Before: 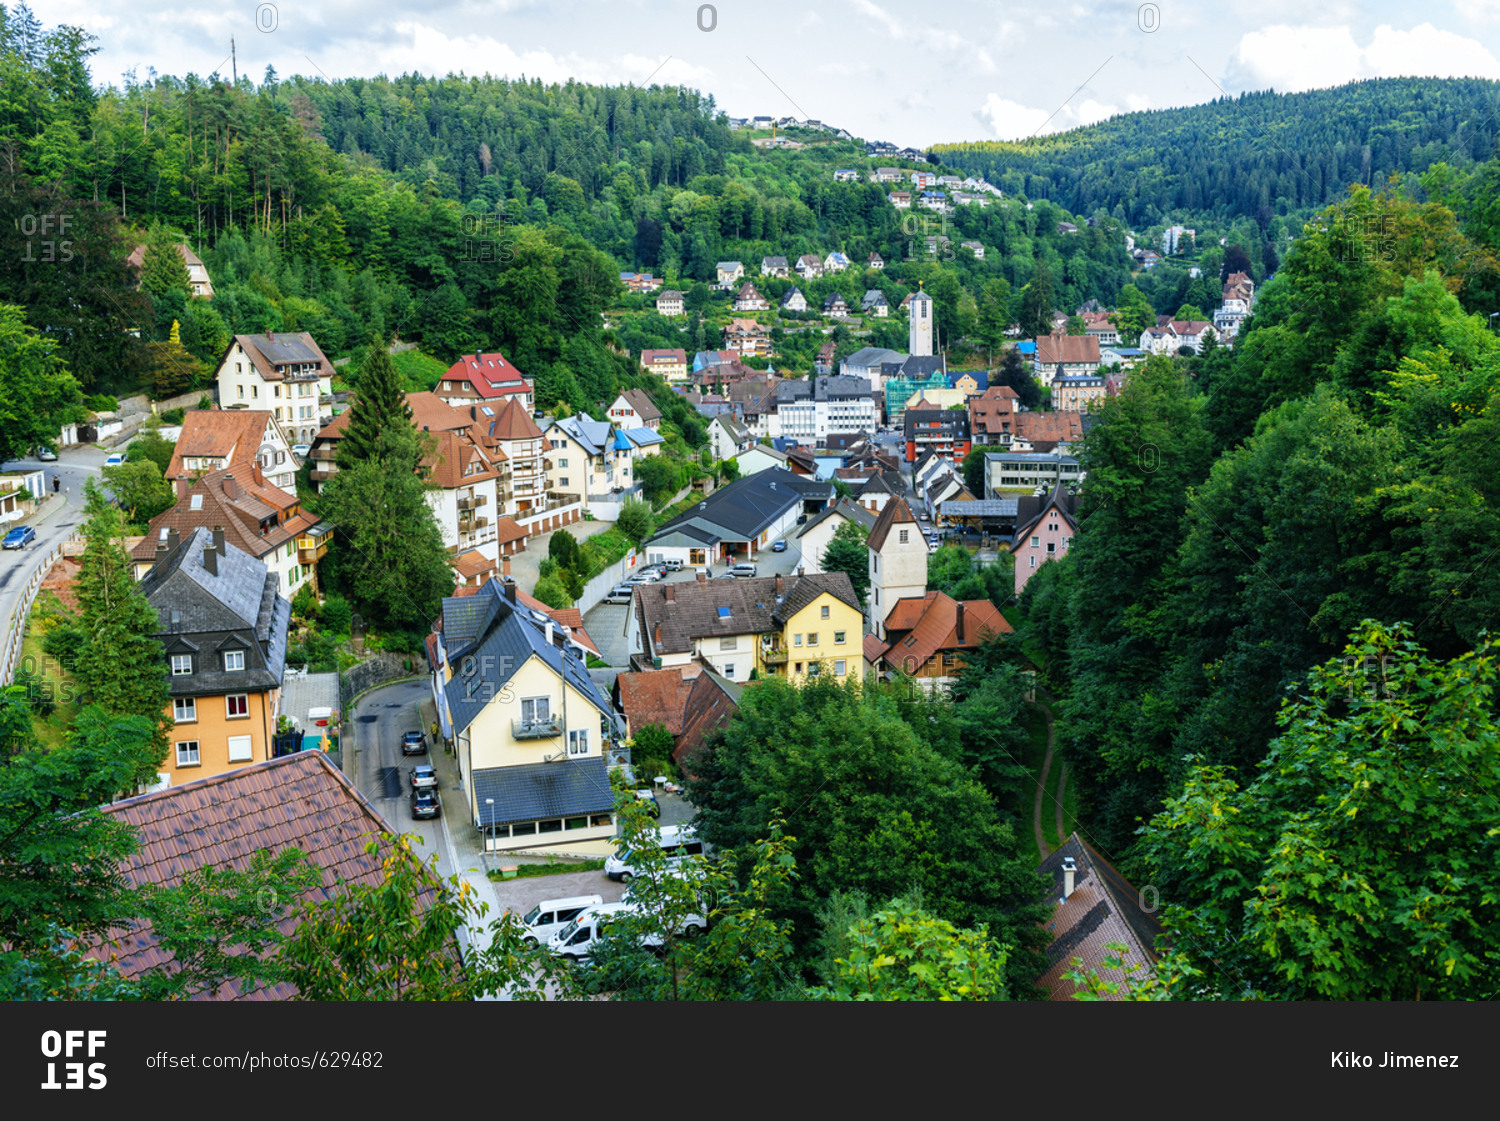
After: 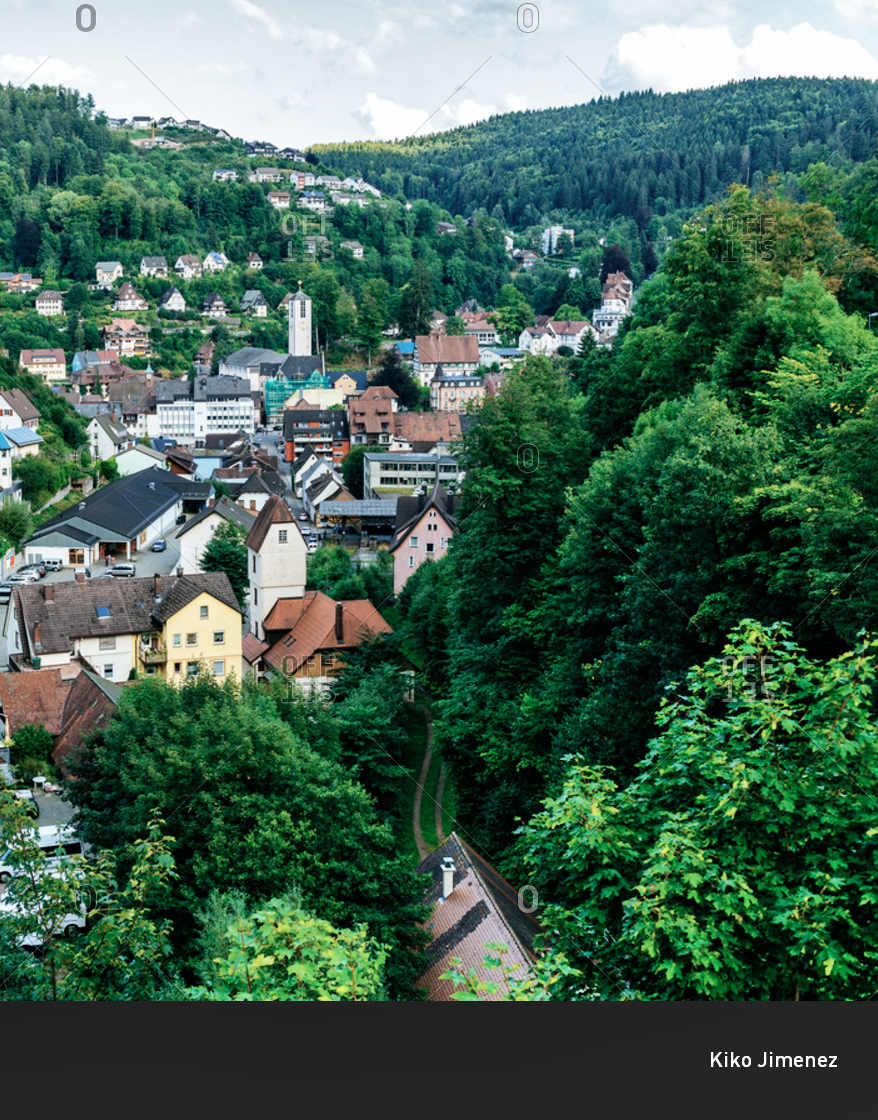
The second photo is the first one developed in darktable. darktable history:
contrast brightness saturation: contrast 0.1, saturation -0.36
crop: left 41.402%
shadows and highlights: soften with gaussian
